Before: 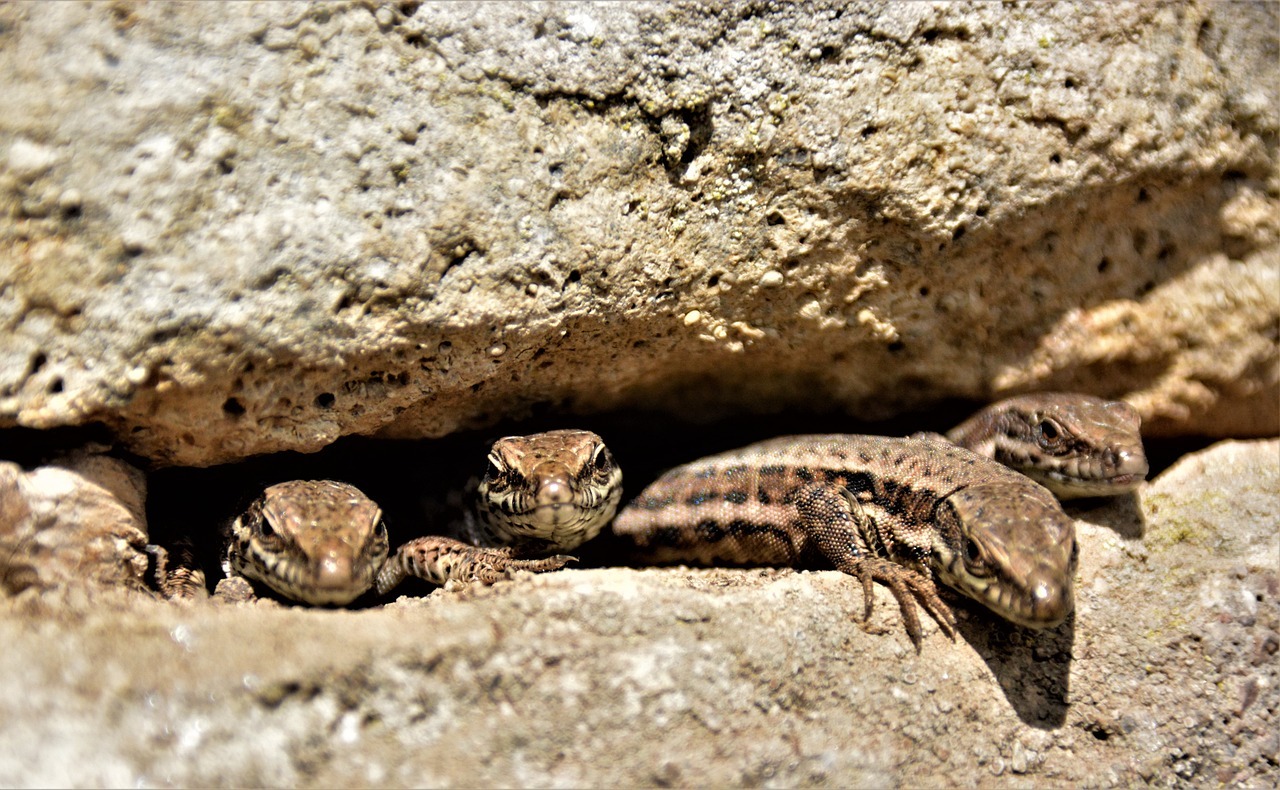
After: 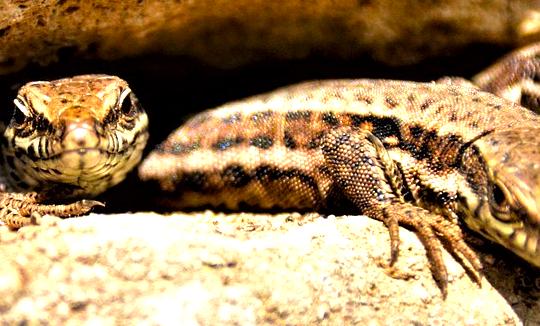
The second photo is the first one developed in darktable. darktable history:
local contrast: highlights 104%, shadows 102%, detail 119%, midtone range 0.2
exposure: black level correction 0, exposure 0.898 EV, compensate highlight preservation false
color correction: highlights a* 3.18, highlights b* 1.77, saturation 1.2
crop: left 37.037%, top 45.062%, right 20.711%, bottom 13.659%
color balance rgb: perceptual saturation grading › global saturation 19.403%
